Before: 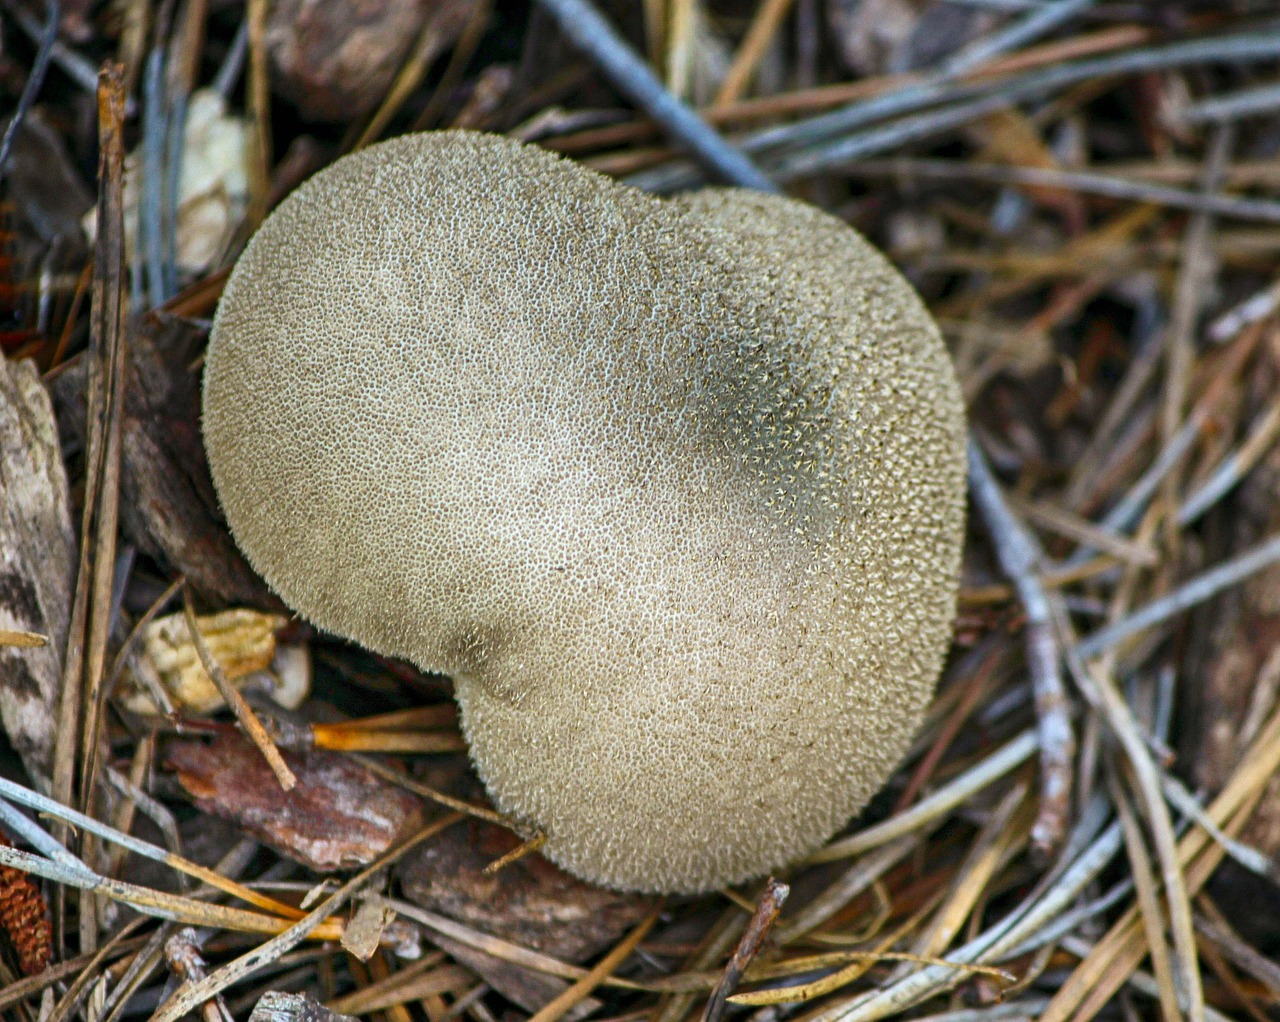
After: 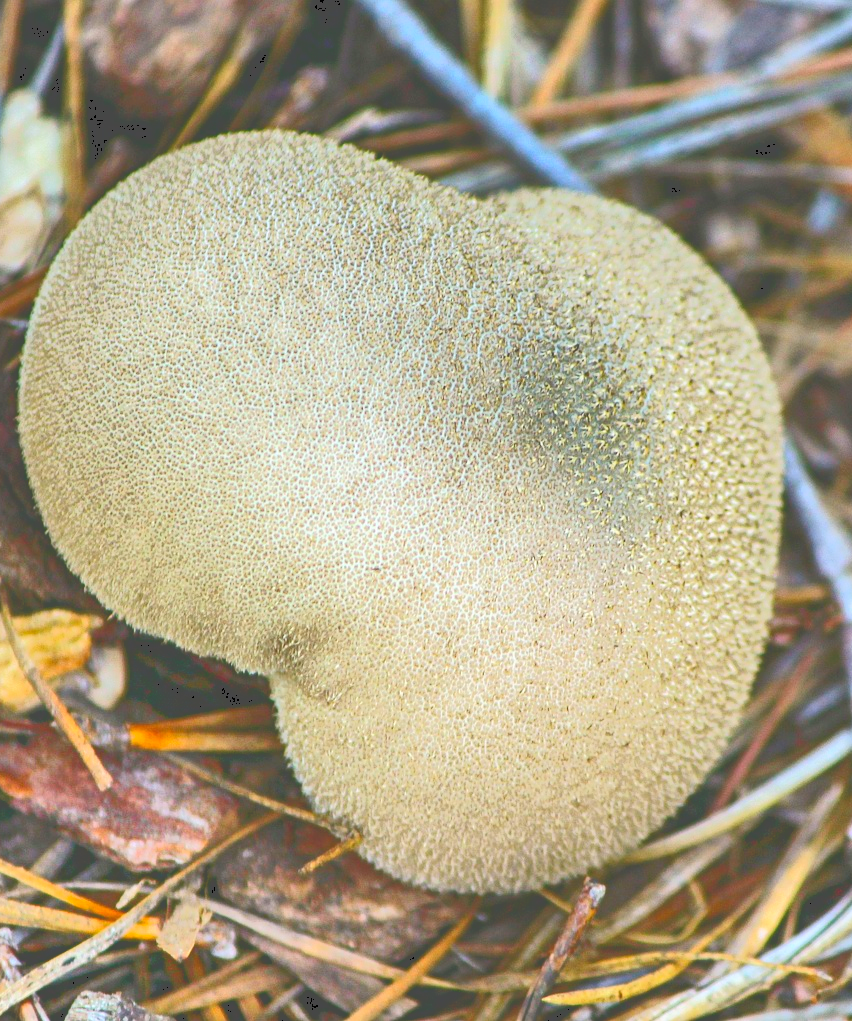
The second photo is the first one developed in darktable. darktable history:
crop and rotate: left 14.399%, right 18.966%
contrast brightness saturation: contrast 0.237, brightness 0.255, saturation 0.381
tone curve: curves: ch0 [(0, 0) (0.003, 0.298) (0.011, 0.298) (0.025, 0.298) (0.044, 0.3) (0.069, 0.302) (0.1, 0.312) (0.136, 0.329) (0.177, 0.354) (0.224, 0.376) (0.277, 0.408) (0.335, 0.453) (0.399, 0.503) (0.468, 0.562) (0.543, 0.623) (0.623, 0.686) (0.709, 0.754) (0.801, 0.825) (0.898, 0.873) (1, 1)], color space Lab, independent channels, preserve colors none
